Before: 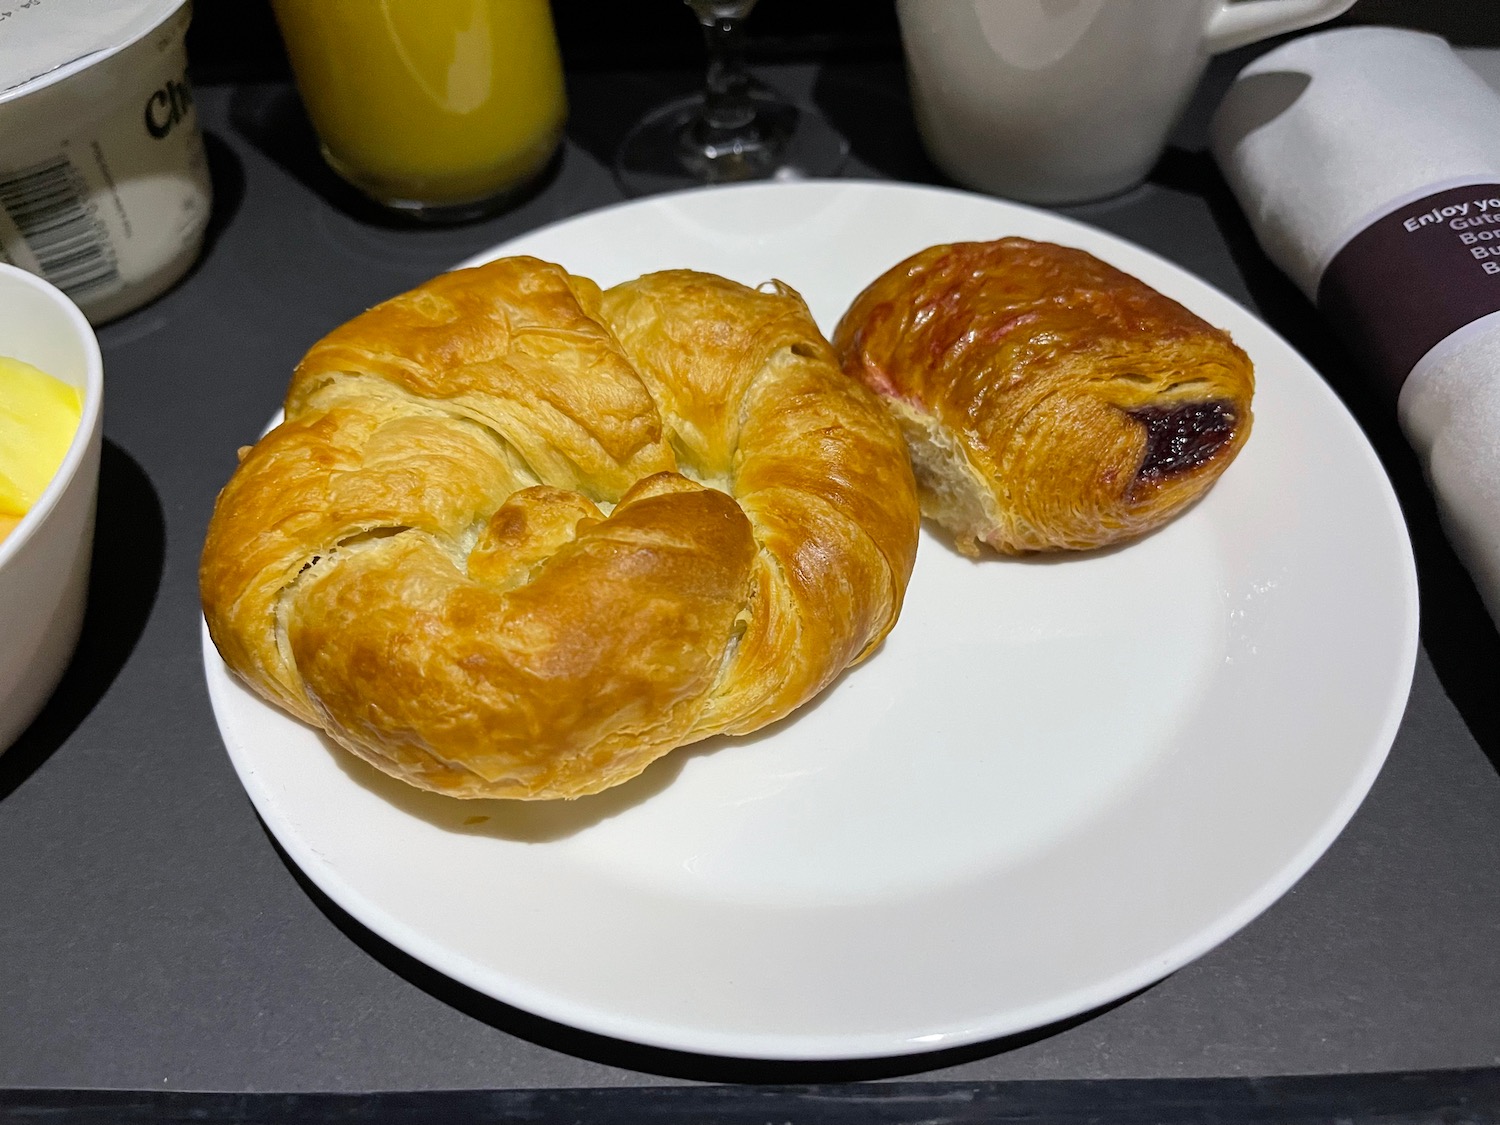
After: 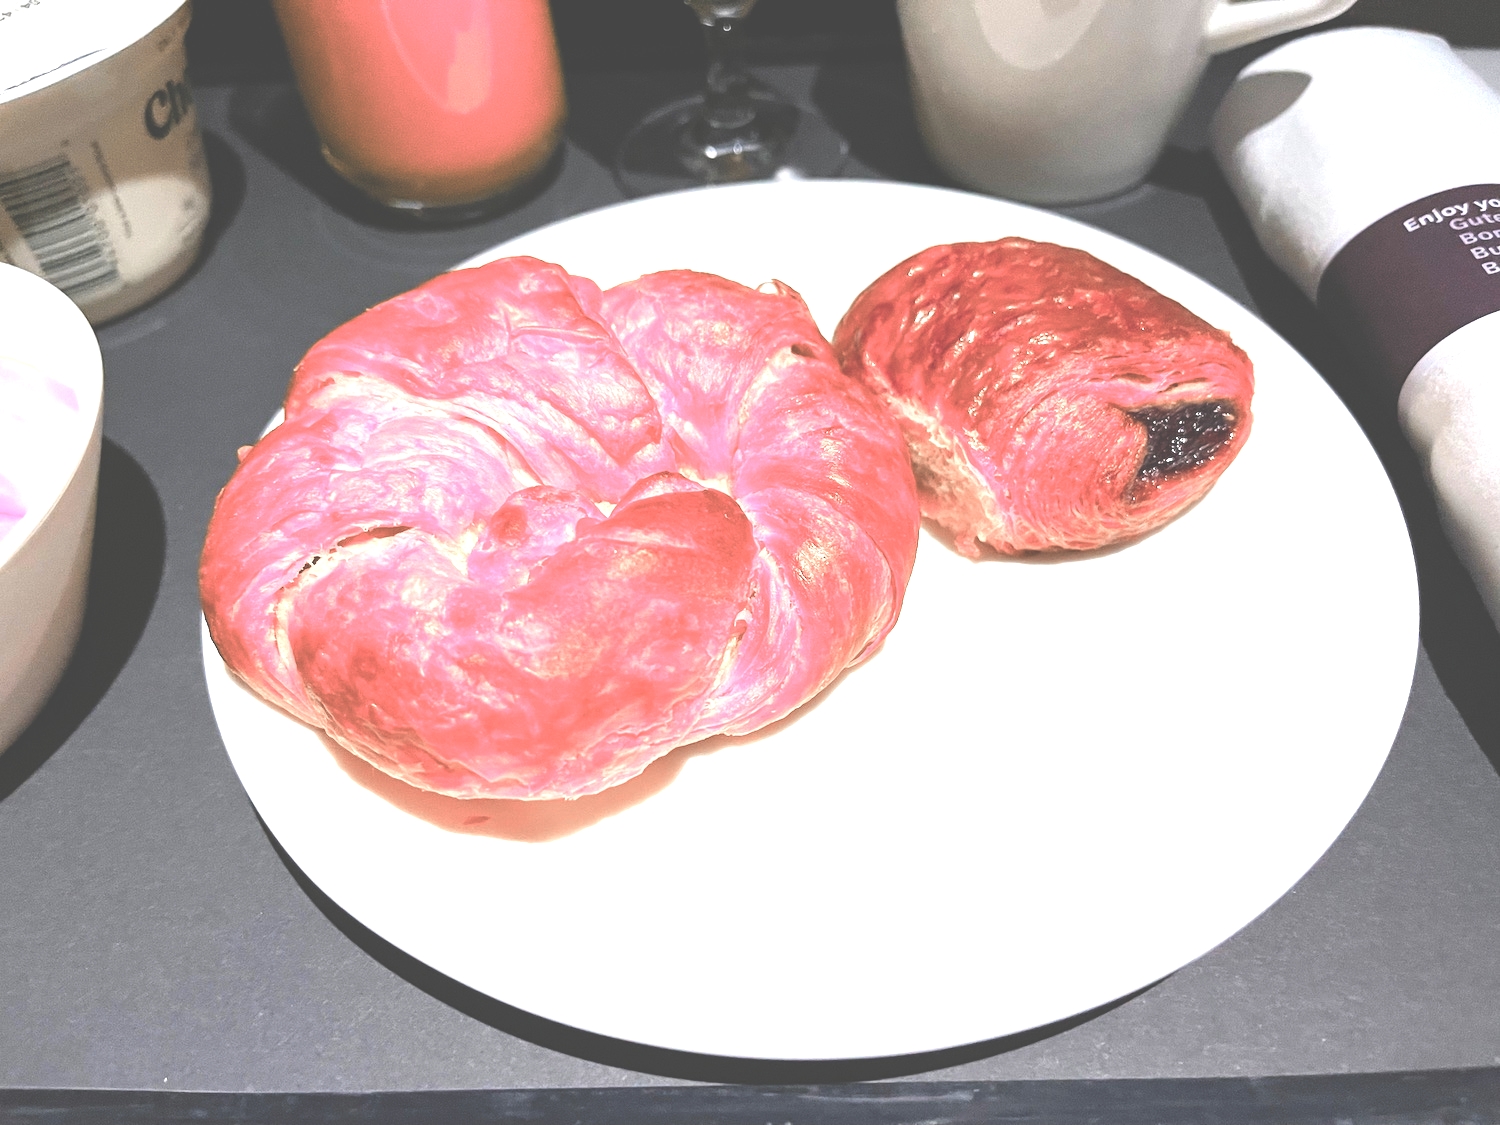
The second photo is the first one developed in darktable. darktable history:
exposure: black level correction -0.024, exposure 1.393 EV, compensate exposure bias true, compensate highlight preservation false
color zones: curves: ch2 [(0, 0.488) (0.143, 0.417) (0.286, 0.212) (0.429, 0.179) (0.571, 0.154) (0.714, 0.415) (0.857, 0.495) (1, 0.488)]
